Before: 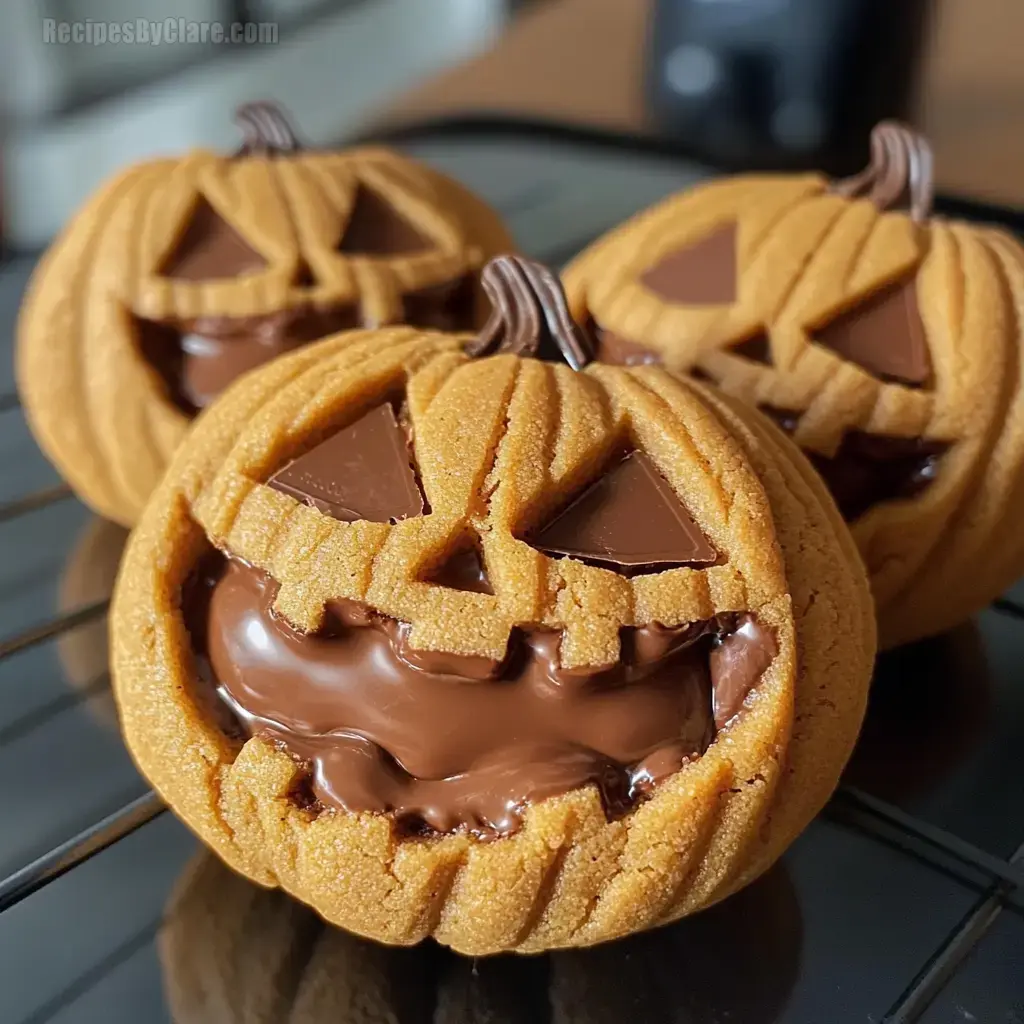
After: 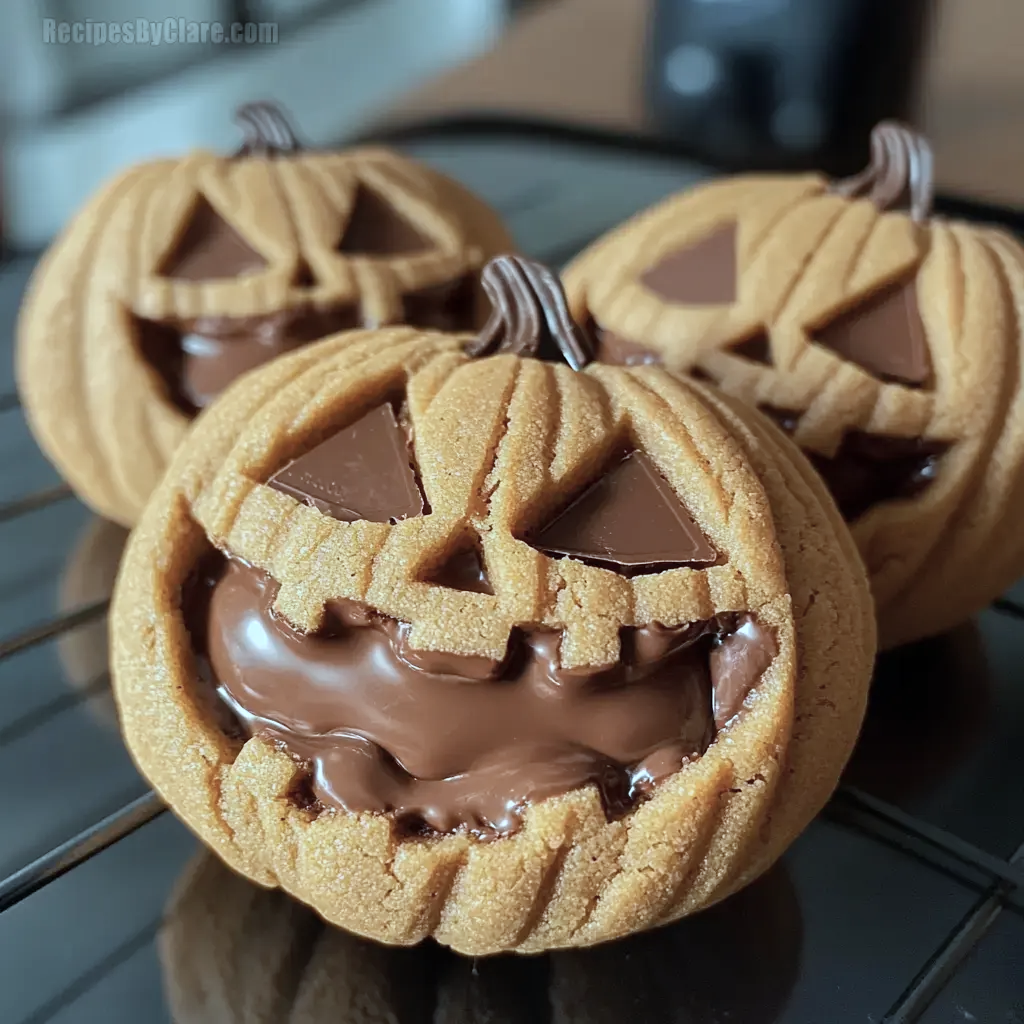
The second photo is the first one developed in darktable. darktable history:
contrast brightness saturation: contrast 0.103, brightness 0.027, saturation 0.09
color correction: highlights a* -12.73, highlights b* -17.54, saturation 0.7
